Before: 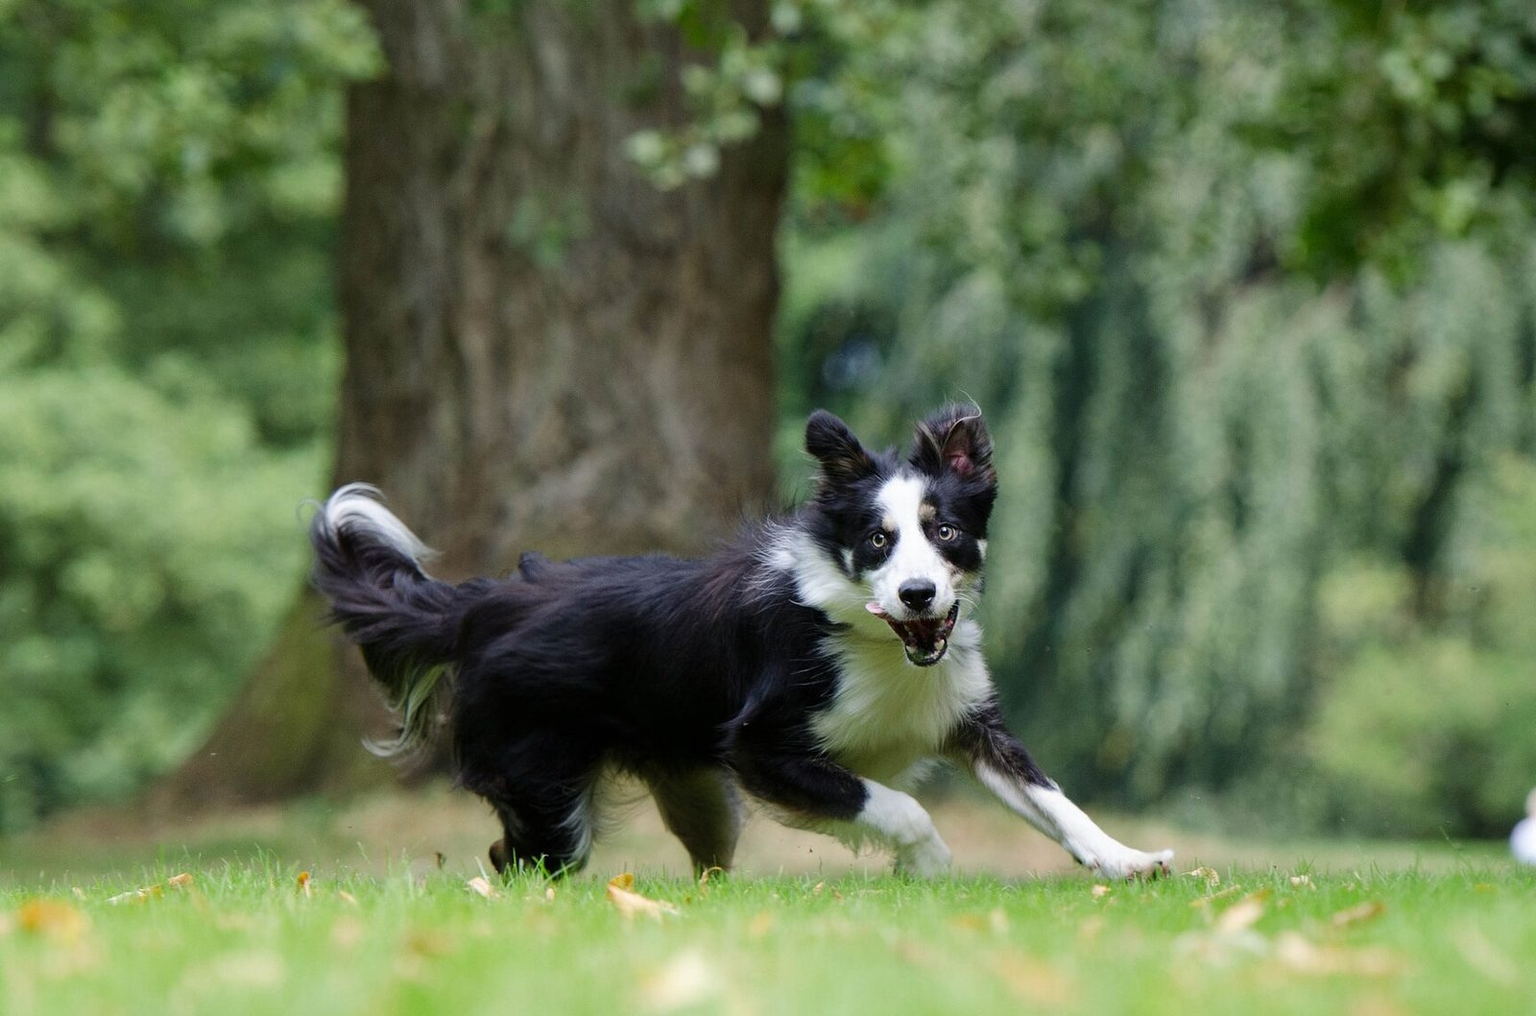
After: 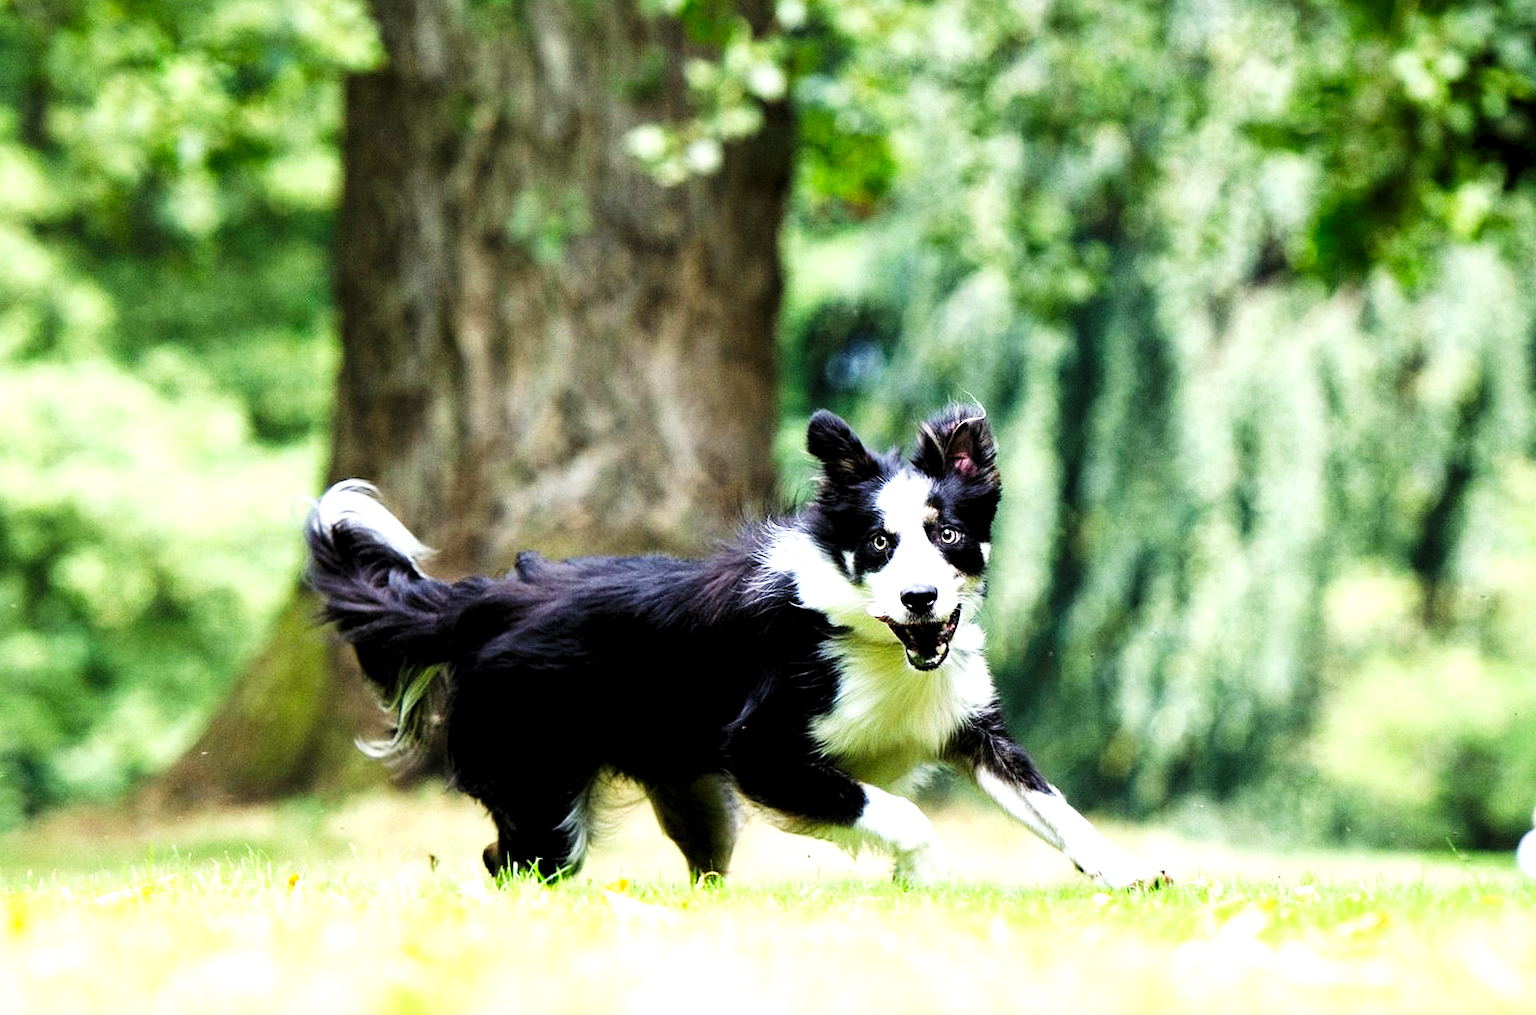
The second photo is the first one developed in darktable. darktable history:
crop and rotate: angle -0.5°
levels: levels [0.052, 0.496, 0.908]
base curve: curves: ch0 [(0, 0) (0.007, 0.004) (0.027, 0.03) (0.046, 0.07) (0.207, 0.54) (0.442, 0.872) (0.673, 0.972) (1, 1)], preserve colors none
